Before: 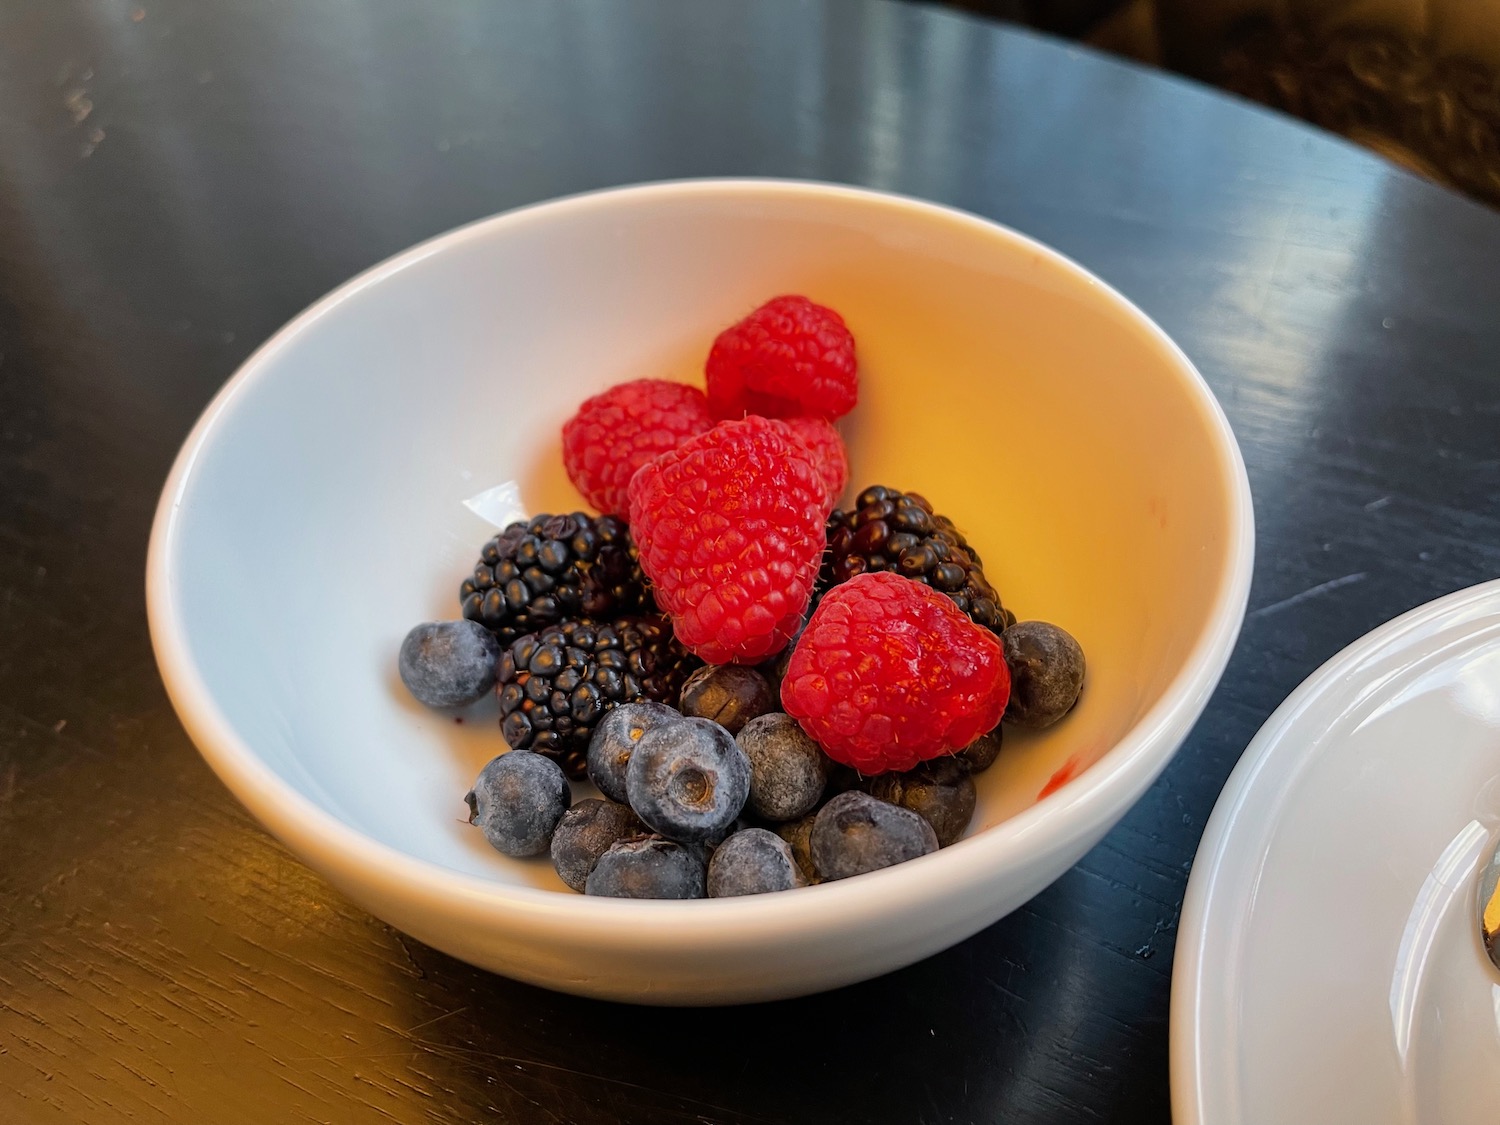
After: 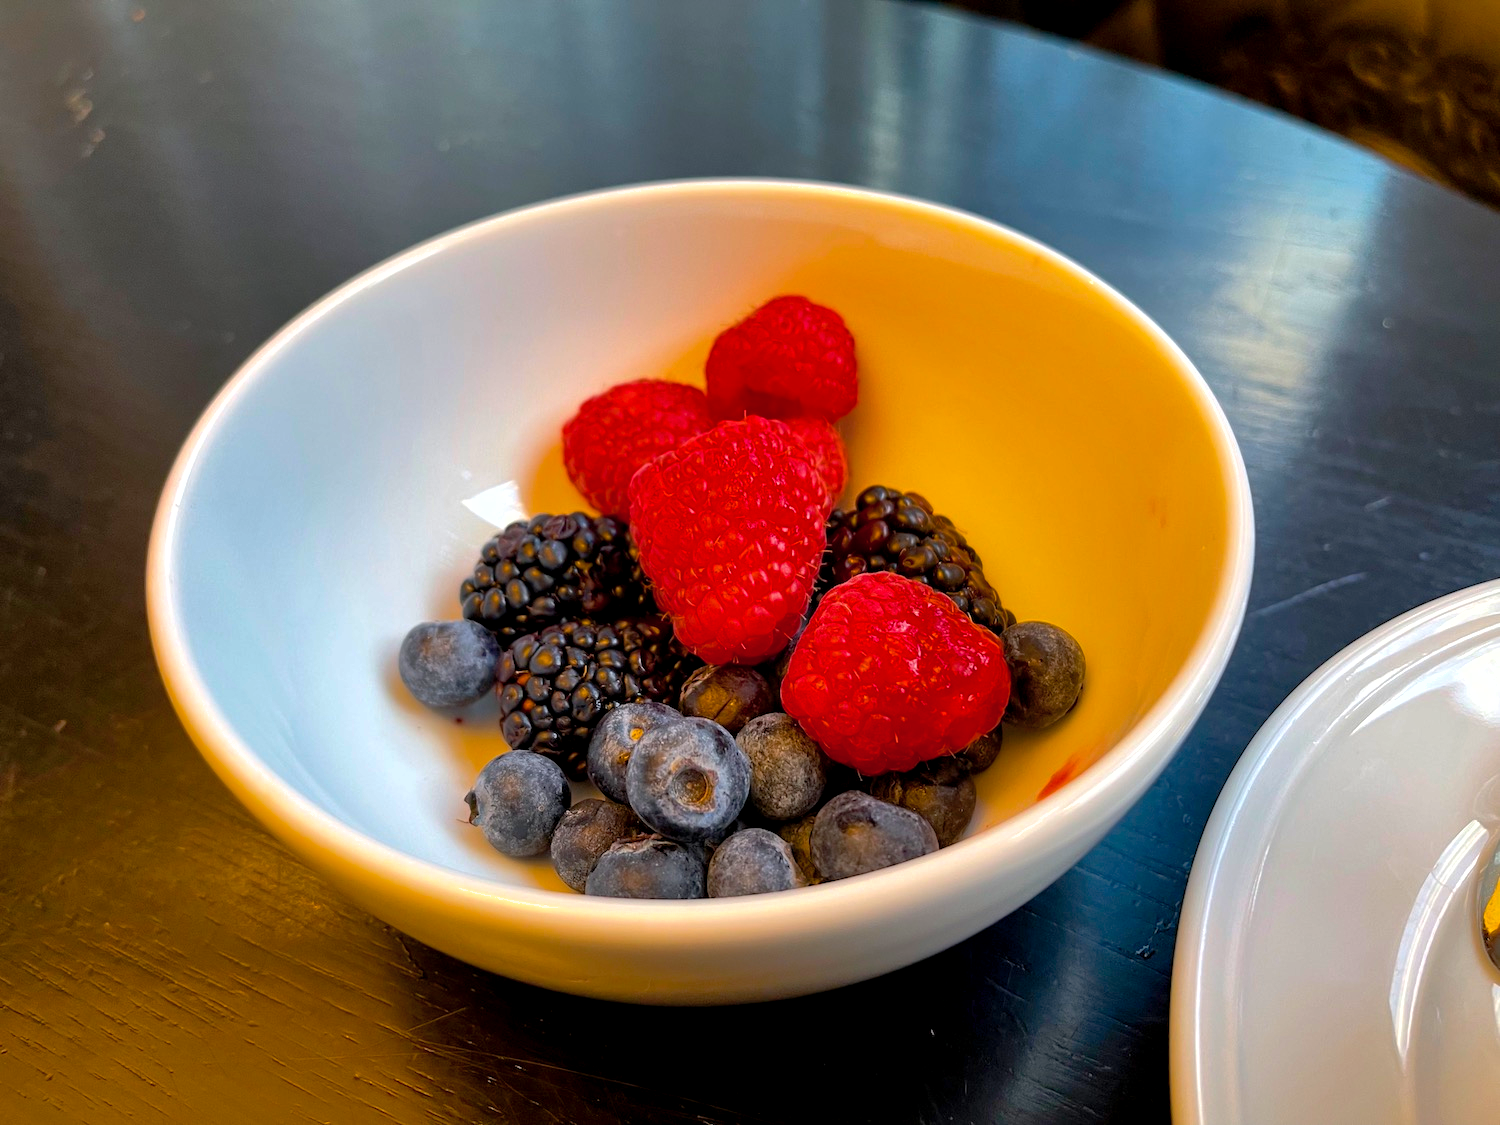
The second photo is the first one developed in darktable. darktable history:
shadows and highlights: on, module defaults
color balance rgb: shadows lift › luminance -19.736%, linear chroma grading › global chroma 42.196%, perceptual saturation grading › global saturation 0.866%, perceptual brilliance grading › highlights 9.268%, perceptual brilliance grading › shadows -5.033%
